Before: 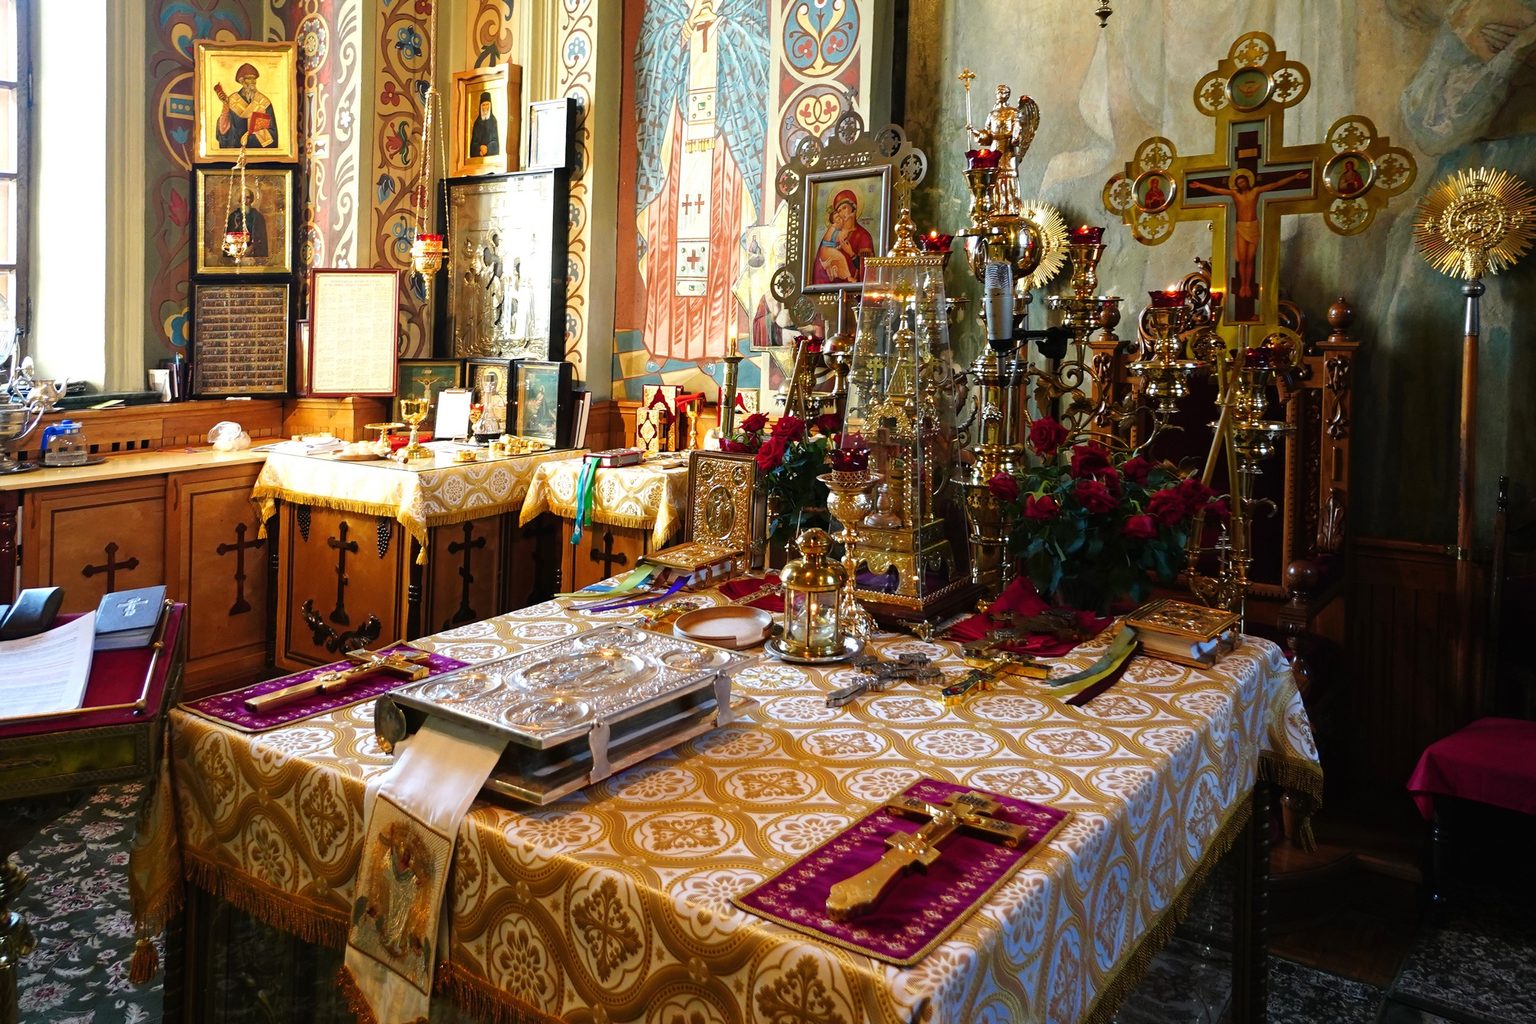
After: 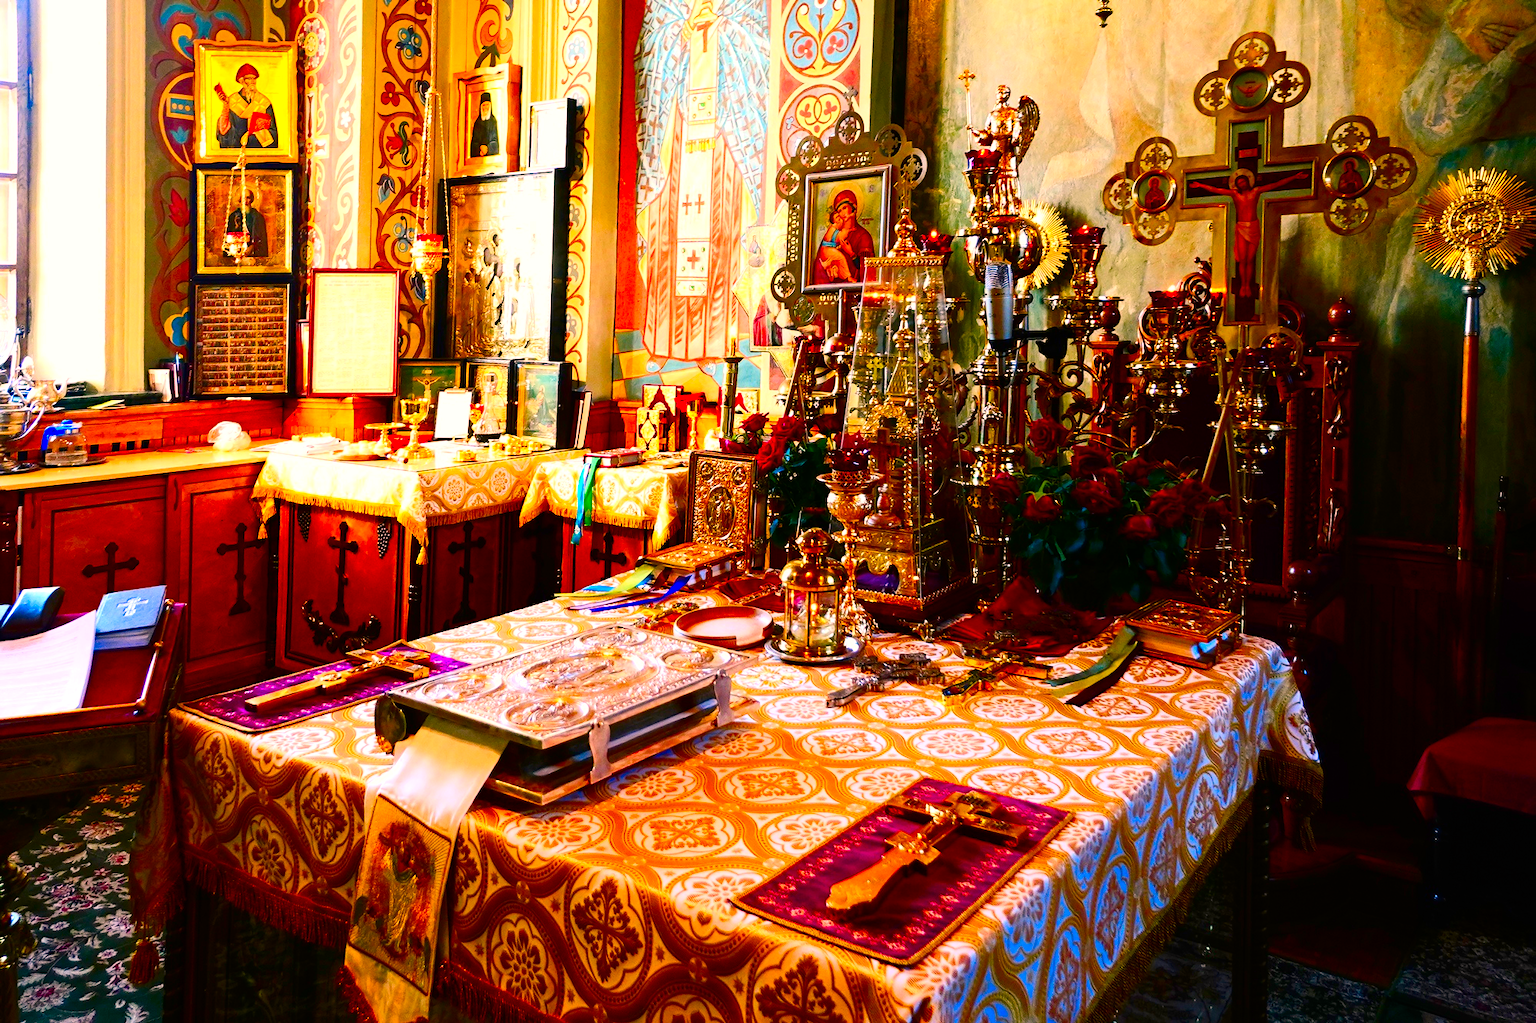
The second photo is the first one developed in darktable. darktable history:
color balance rgb: highlights gain › chroma 4.426%, highlights gain › hue 33.01°, perceptual saturation grading › global saturation 20%, perceptual saturation grading › highlights -48.999%, perceptual saturation grading › shadows 24.367%, global vibrance 40.35%
tone equalizer: -8 EV -0.44 EV, -7 EV -0.369 EV, -6 EV -0.296 EV, -5 EV -0.238 EV, -3 EV 0.24 EV, -2 EV 0.338 EV, -1 EV 0.4 EV, +0 EV 0.437 EV
contrast brightness saturation: contrast 0.265, brightness 0.017, saturation 0.856
